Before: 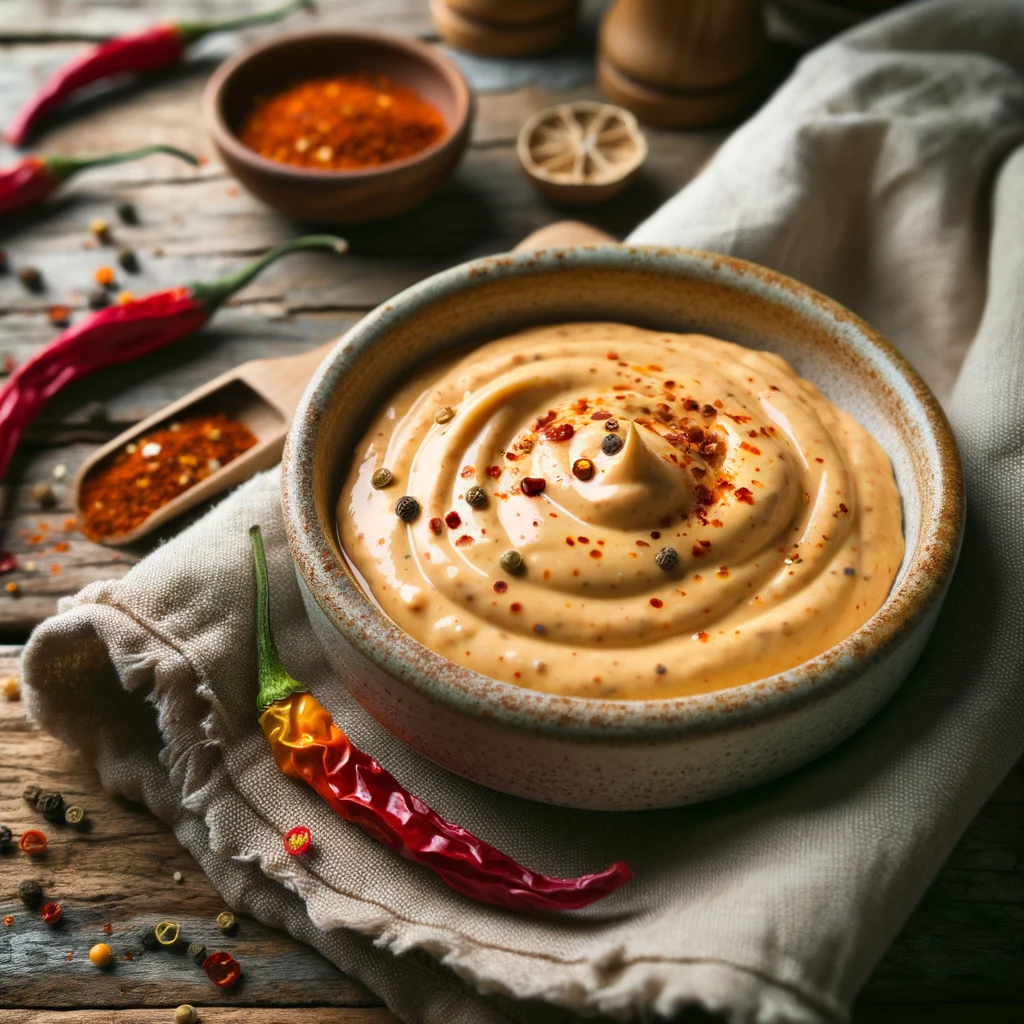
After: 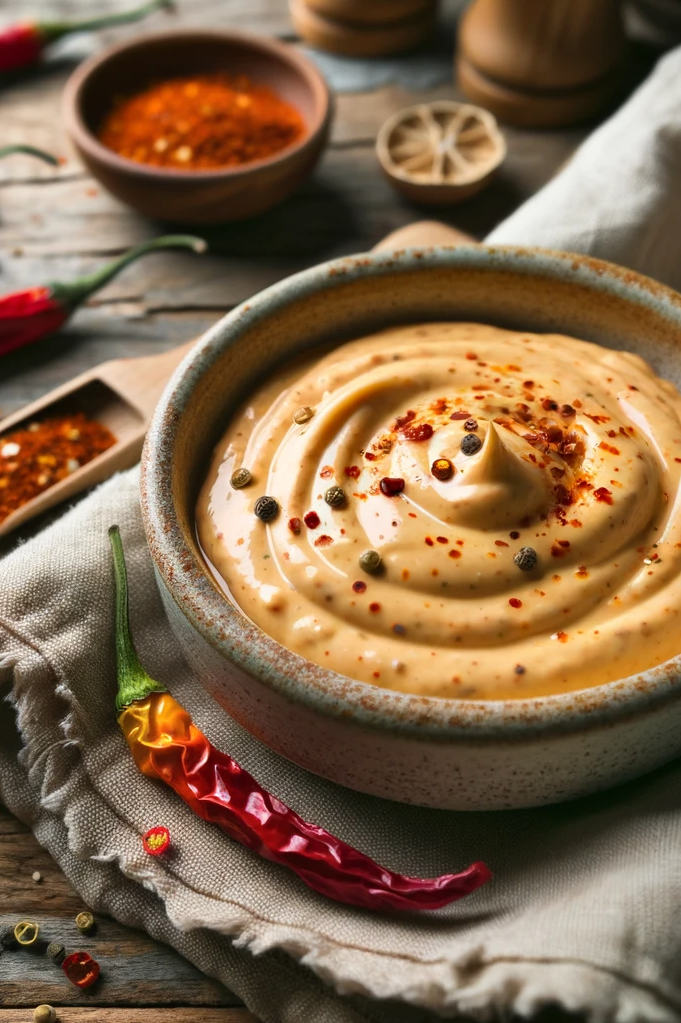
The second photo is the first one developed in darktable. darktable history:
crop and rotate: left 13.834%, right 19.612%
shadows and highlights: highlights color adjustment 89.05%, soften with gaussian
